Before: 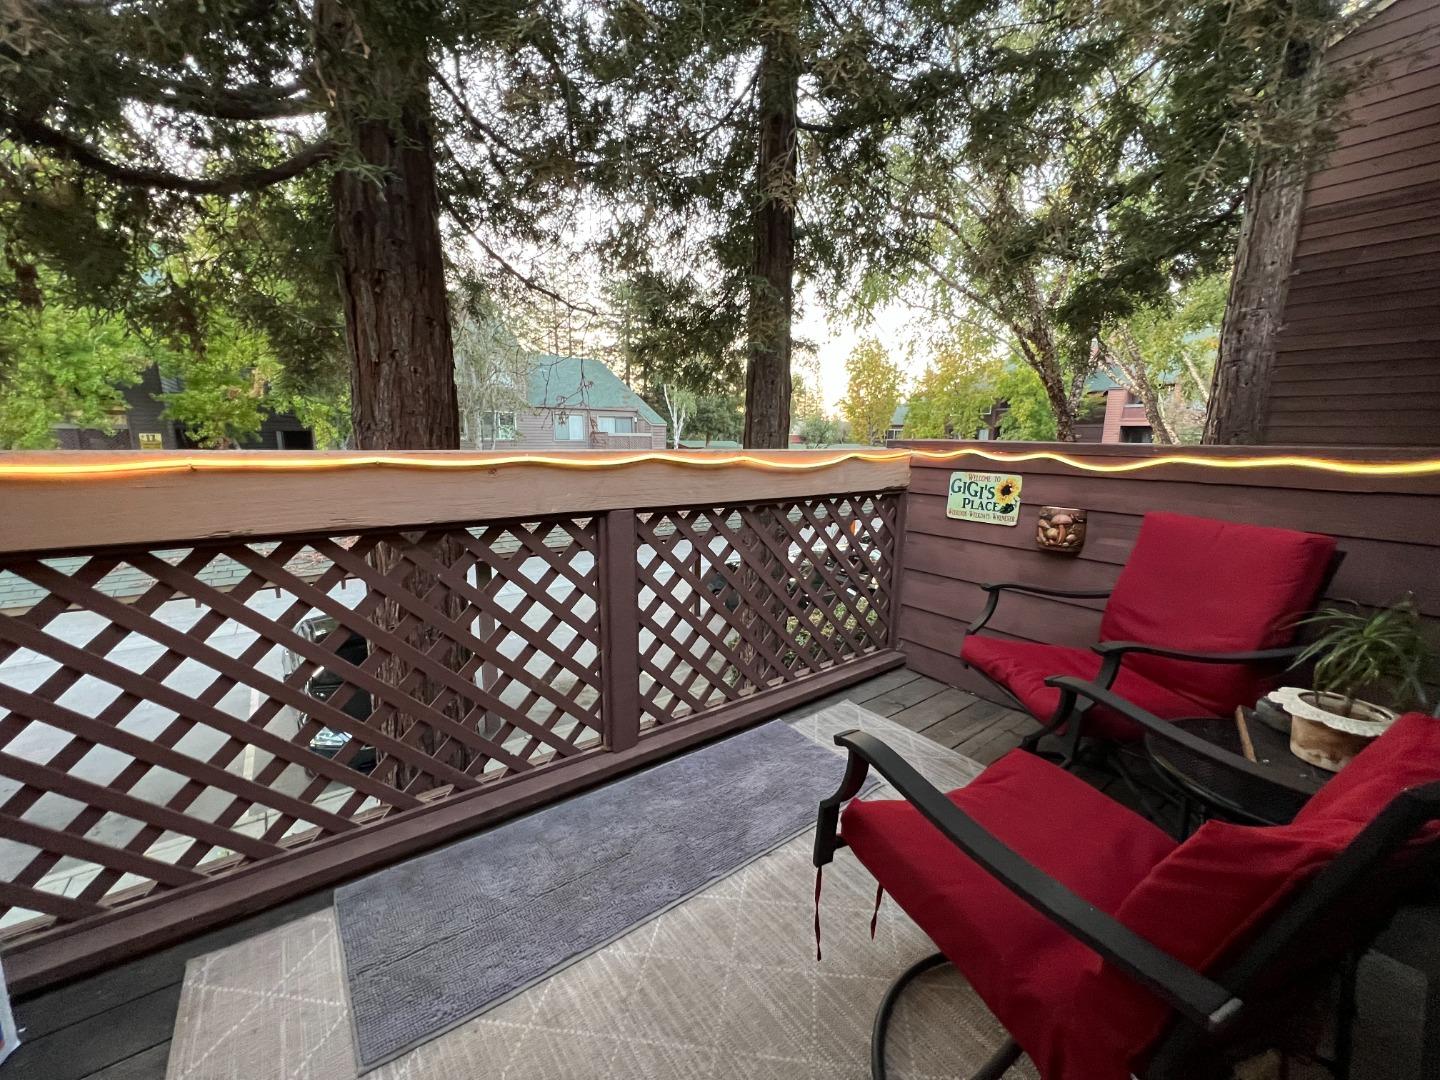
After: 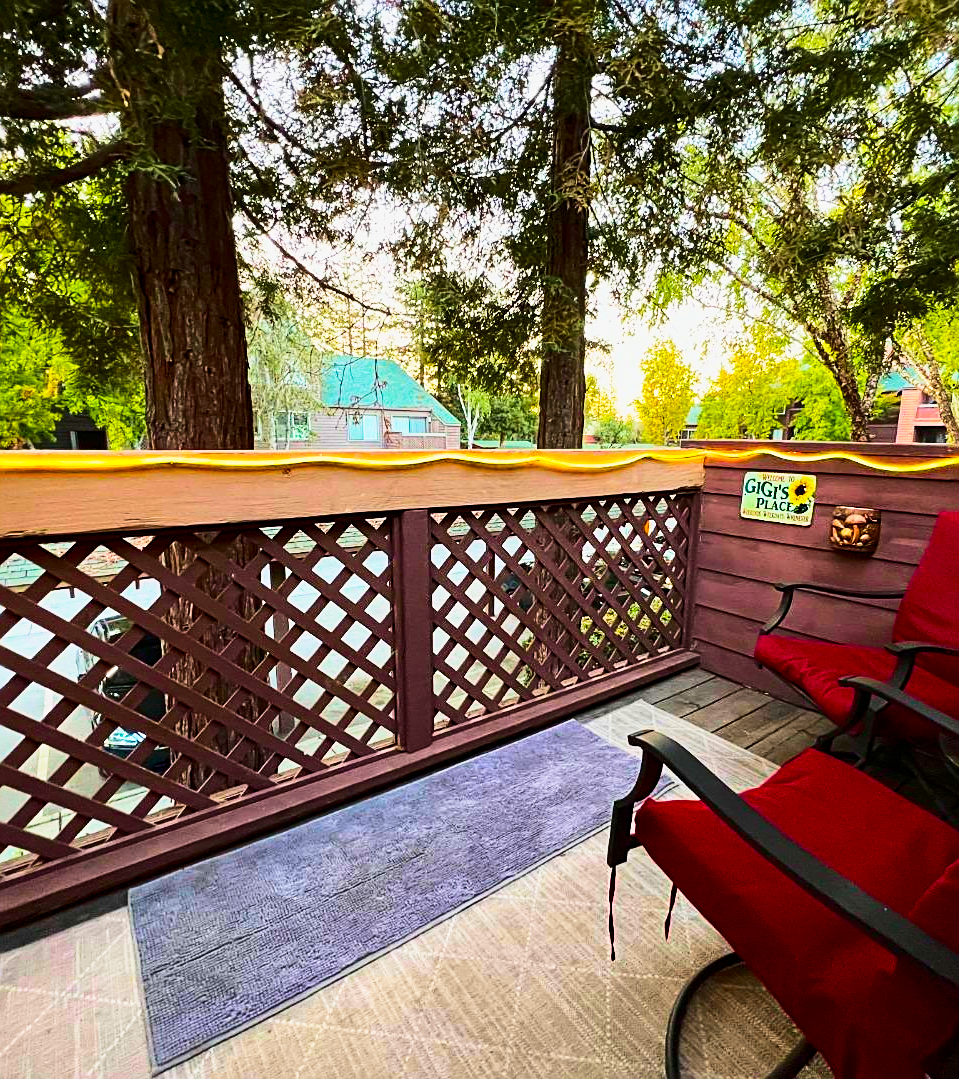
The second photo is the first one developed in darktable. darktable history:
color calibration: illuminant same as pipeline (D50), adaptation XYZ, x 0.347, y 0.359, temperature 5006.49 K
color balance rgb: shadows lift › hue 85.04°, linear chroma grading › highlights 99.104%, linear chroma grading › global chroma 23.933%, perceptual saturation grading › global saturation 9.496%, perceptual saturation grading › highlights -13.862%, perceptual saturation grading › mid-tones 14.774%, perceptual saturation grading › shadows 22.484%, global vibrance 15.158%
contrast brightness saturation: contrast 0.282
crop and rotate: left 14.319%, right 19.079%
sharpen: on, module defaults
base curve: curves: ch0 [(0, 0) (0.579, 0.807) (1, 1)], preserve colors none
shadows and highlights: shadows -20.36, white point adjustment -2.17, highlights -34.95
velvia: on, module defaults
